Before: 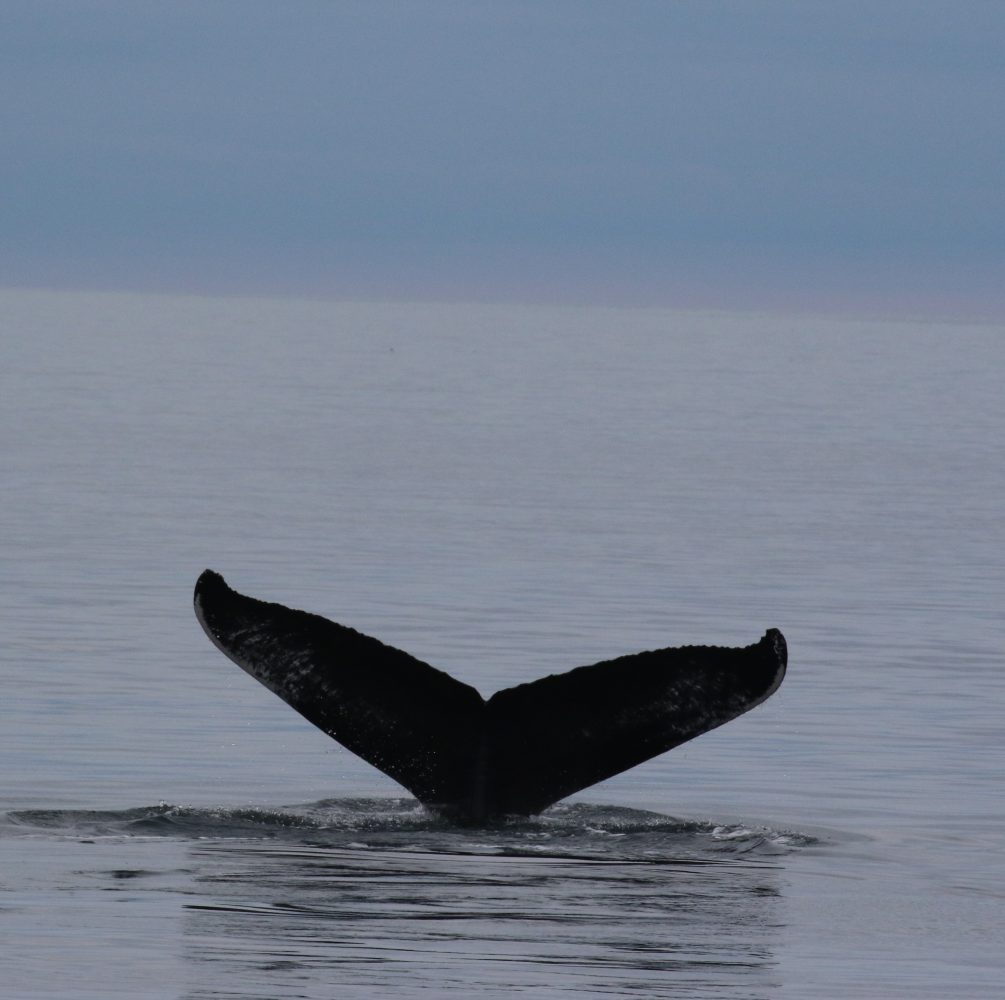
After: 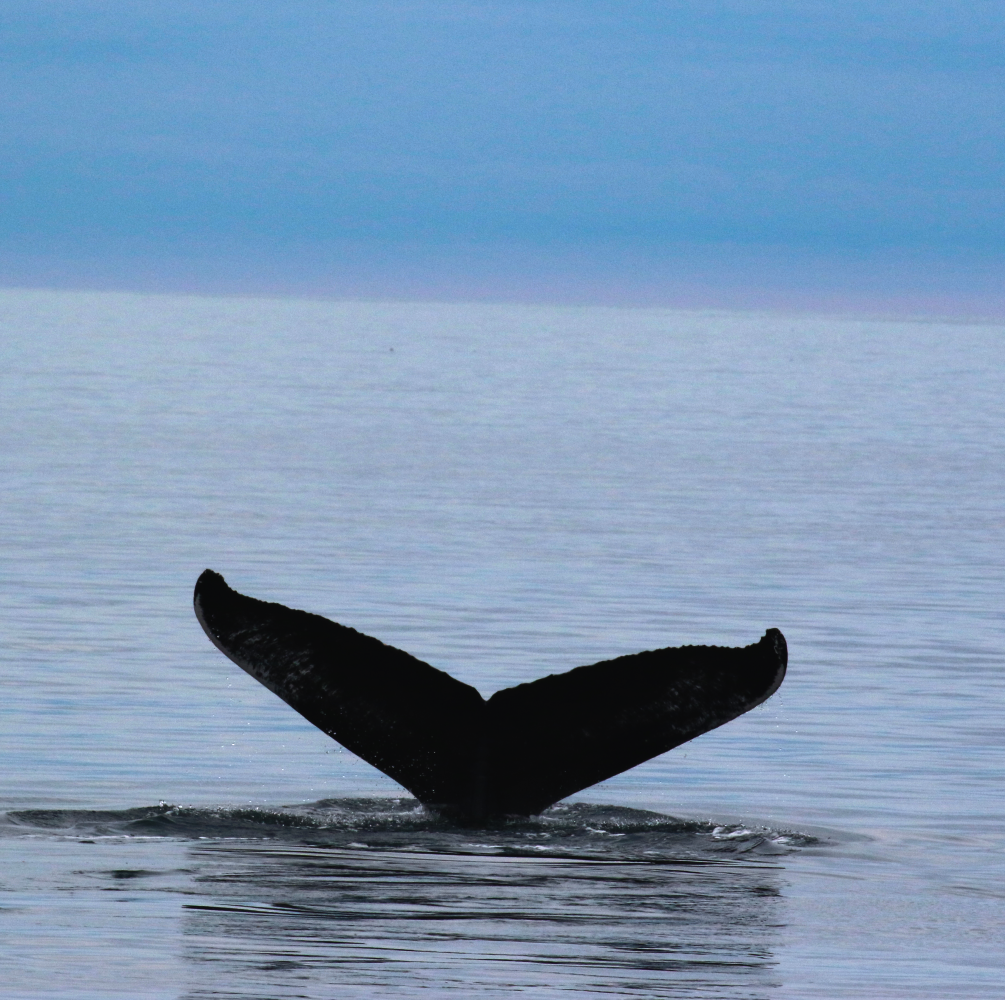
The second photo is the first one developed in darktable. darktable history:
color correction: highlights a* -2.66, highlights b* 2.4
color balance rgb: highlights gain › luminance 17.902%, global offset › luminance 0.519%, linear chroma grading › shadows 9.868%, linear chroma grading › highlights 10.085%, linear chroma grading › global chroma 15.109%, linear chroma grading › mid-tones 14.84%, perceptual saturation grading › global saturation 25.317%, perceptual brilliance grading › global brilliance 20.3%, perceptual brilliance grading › shadows -39.324%, global vibrance 25.037%, contrast 19.83%
exposure: black level correction 0, exposure 0 EV, compensate exposure bias true, compensate highlight preservation false
